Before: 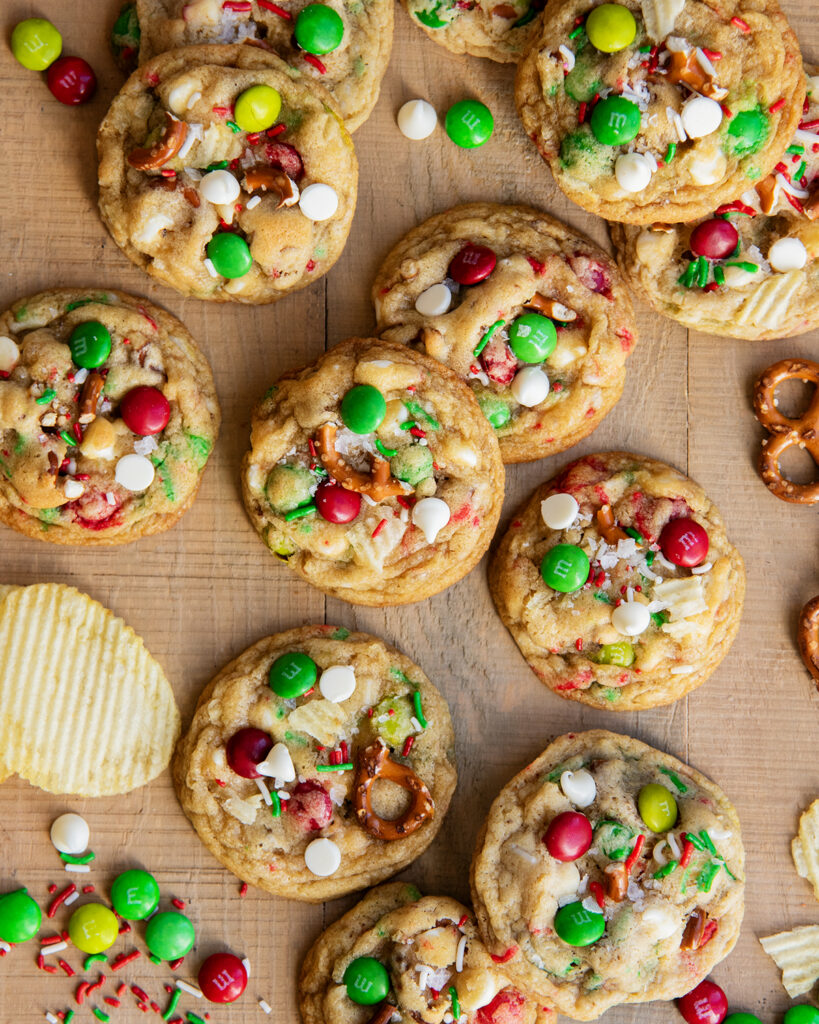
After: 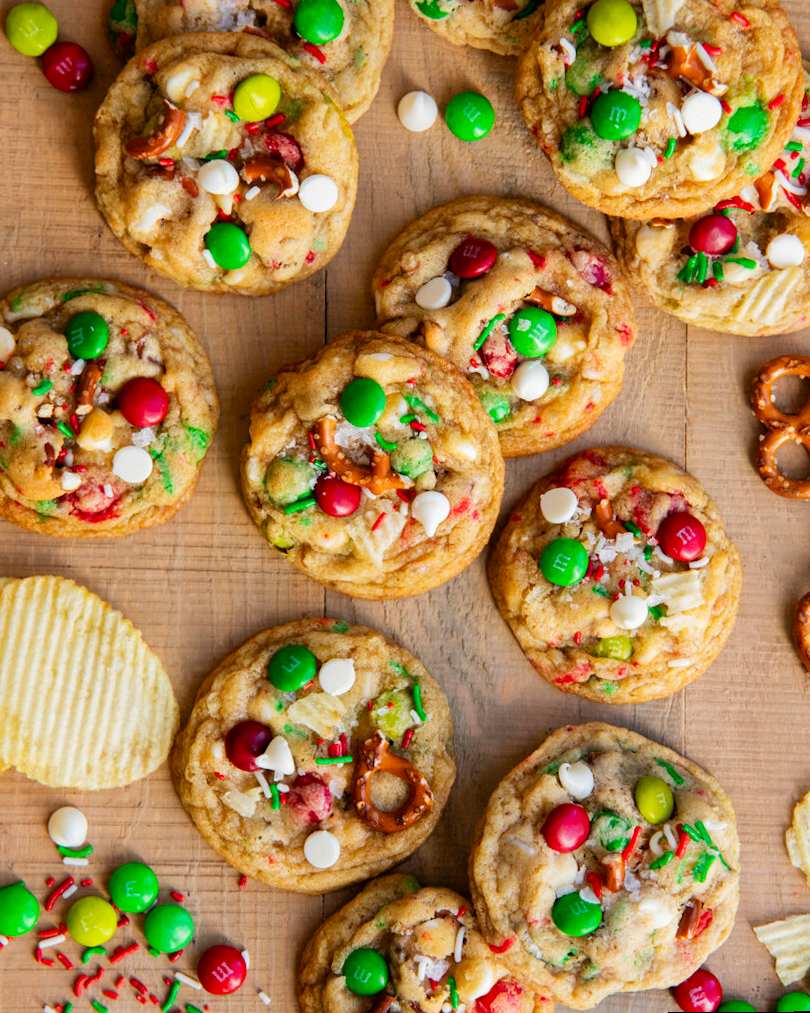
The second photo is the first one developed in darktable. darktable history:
rotate and perspective: rotation 0.174°, lens shift (vertical) 0.013, lens shift (horizontal) 0.019, shear 0.001, automatic cropping original format, crop left 0.007, crop right 0.991, crop top 0.016, crop bottom 0.997
local contrast: mode bilateral grid, contrast 10, coarseness 25, detail 115%, midtone range 0.2
